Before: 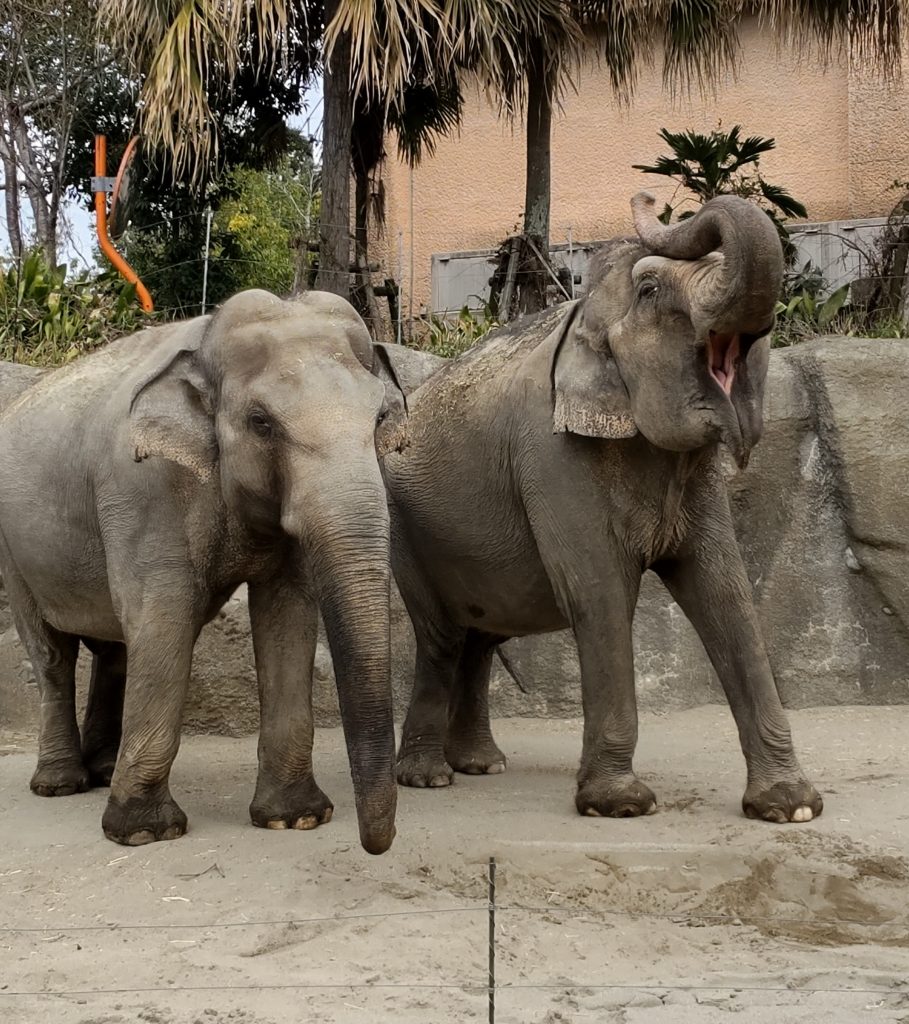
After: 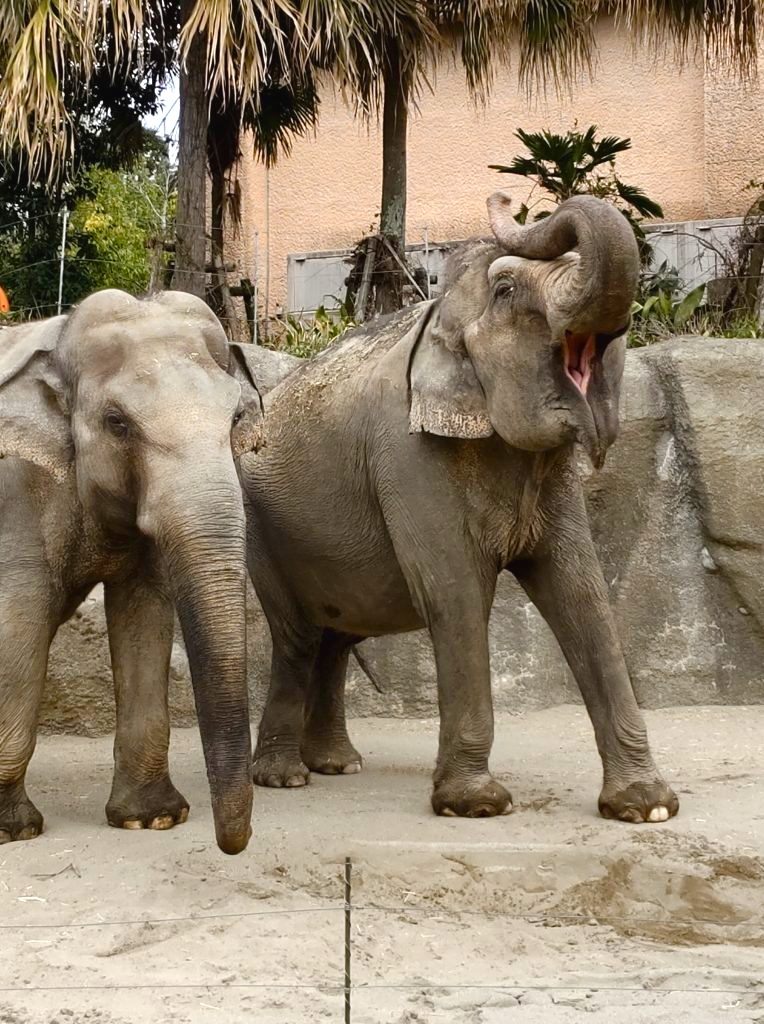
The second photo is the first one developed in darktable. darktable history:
color balance rgb: power › hue 206.97°, perceptual saturation grading › global saturation 14.114%, perceptual saturation grading › highlights -30.199%, perceptual saturation grading › shadows 51.655%
exposure: black level correction -0.002, exposure 0.544 EV, compensate exposure bias true, compensate highlight preservation false
crop: left 15.877%
